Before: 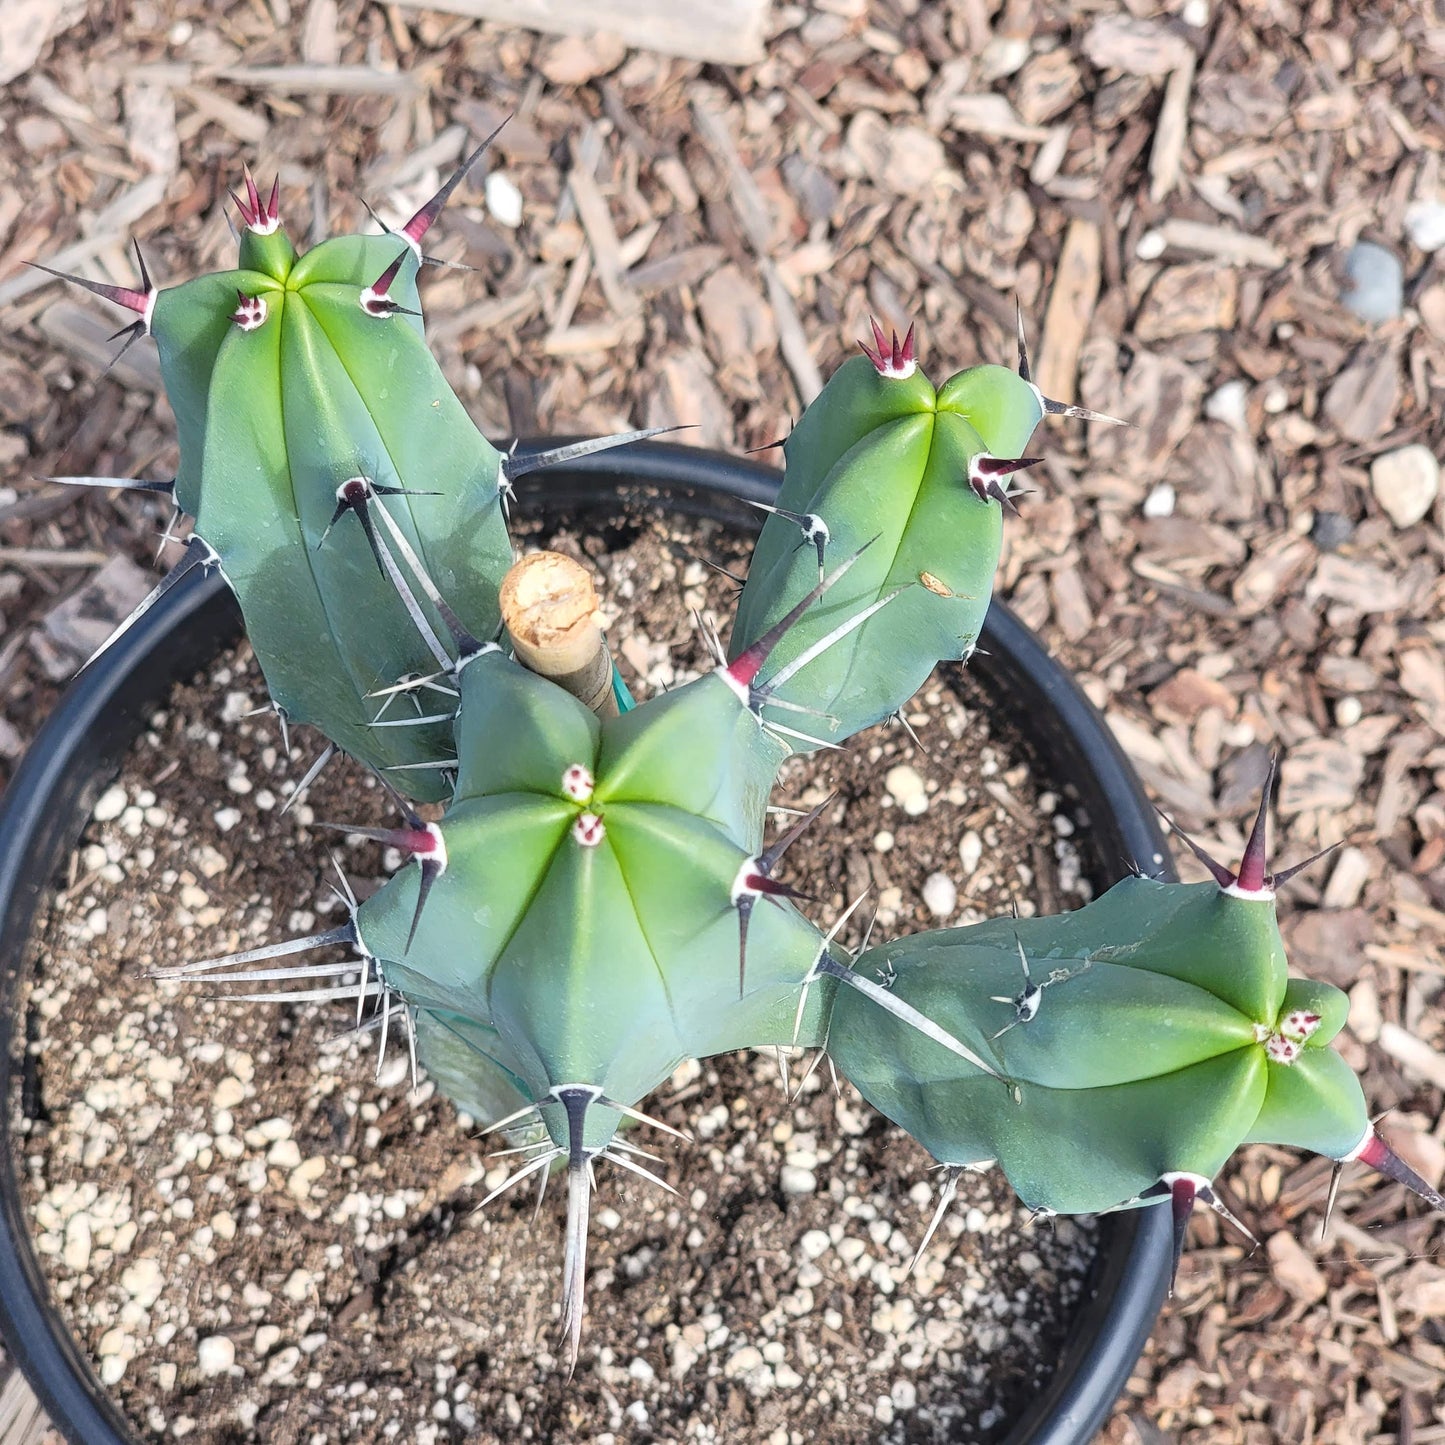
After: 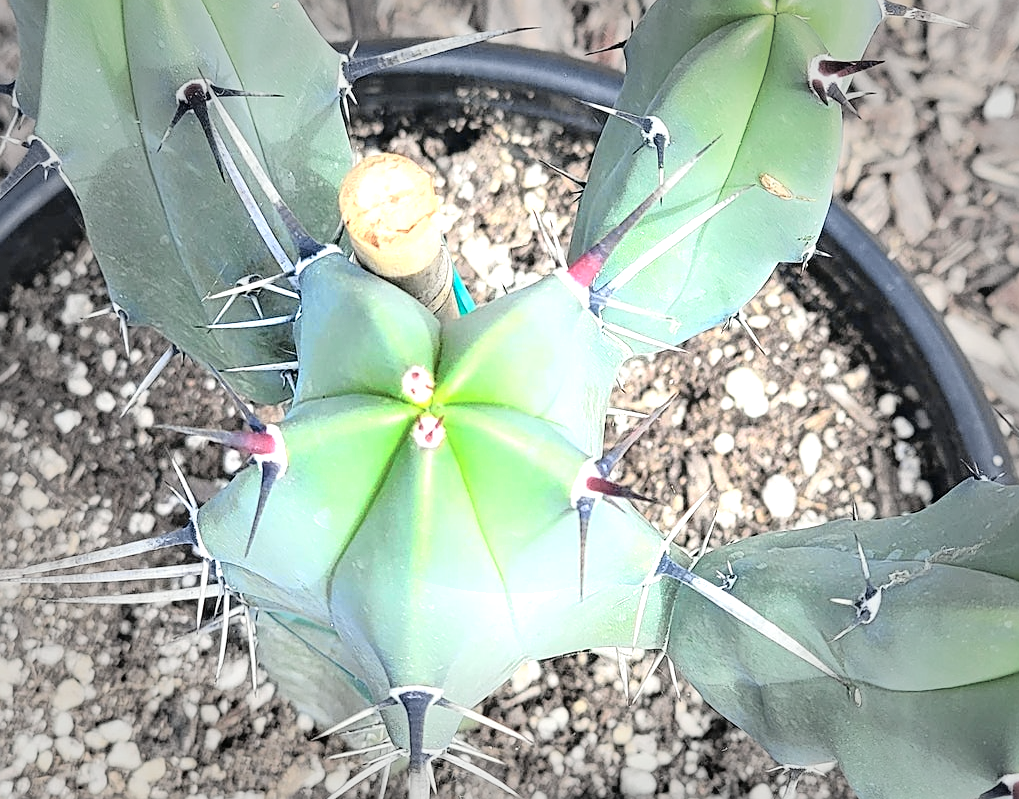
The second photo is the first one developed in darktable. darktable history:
exposure: black level correction 0, exposure 1.1 EV, compensate exposure bias true, compensate highlight preservation false
sharpen: on, module defaults
crop: left 11.123%, top 27.61%, right 18.3%, bottom 17.034%
contrast brightness saturation: contrast 0.08, saturation 0.02
tone curve: curves: ch0 [(0, 0) (0.088, 0.042) (0.208, 0.176) (0.257, 0.267) (0.406, 0.483) (0.489, 0.556) (0.667, 0.73) (0.793, 0.851) (0.994, 0.974)]; ch1 [(0, 0) (0.161, 0.092) (0.35, 0.33) (0.392, 0.392) (0.457, 0.467) (0.505, 0.497) (0.537, 0.518) (0.553, 0.53) (0.58, 0.567) (0.739, 0.697) (1, 1)]; ch2 [(0, 0) (0.346, 0.362) (0.448, 0.419) (0.502, 0.499) (0.533, 0.517) (0.556, 0.533) (0.629, 0.619) (0.717, 0.678) (1, 1)], color space Lab, independent channels, preserve colors none
vignetting: fall-off start 48.41%, automatic ratio true, width/height ratio 1.29, unbound false
white balance: red 1.009, blue 0.985
